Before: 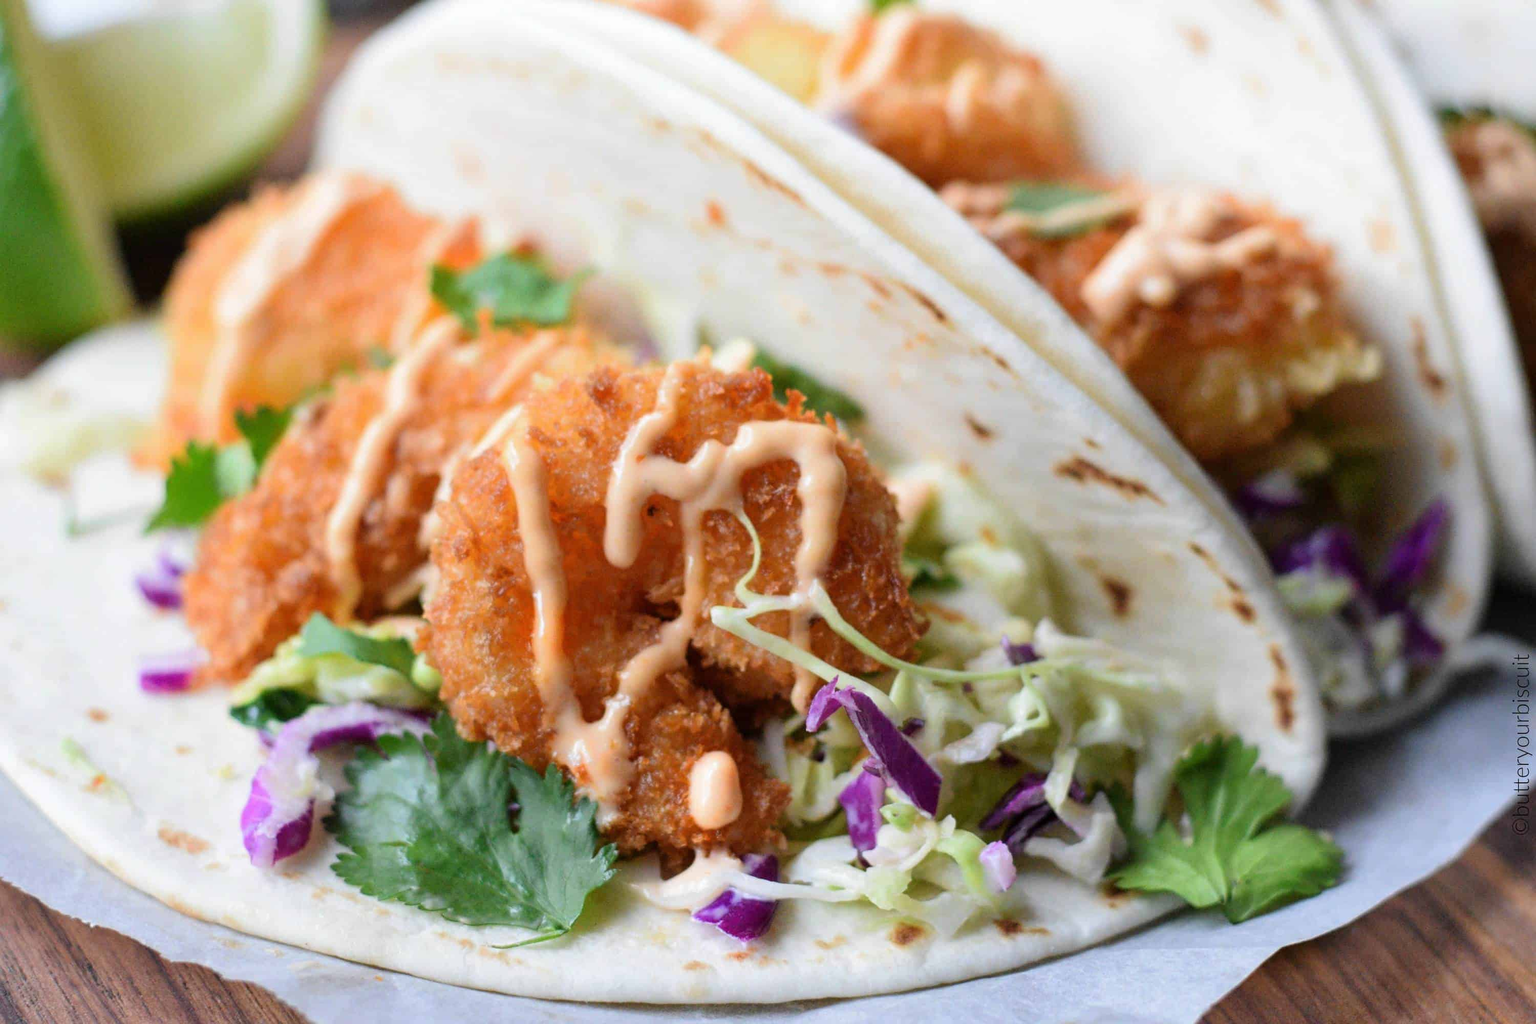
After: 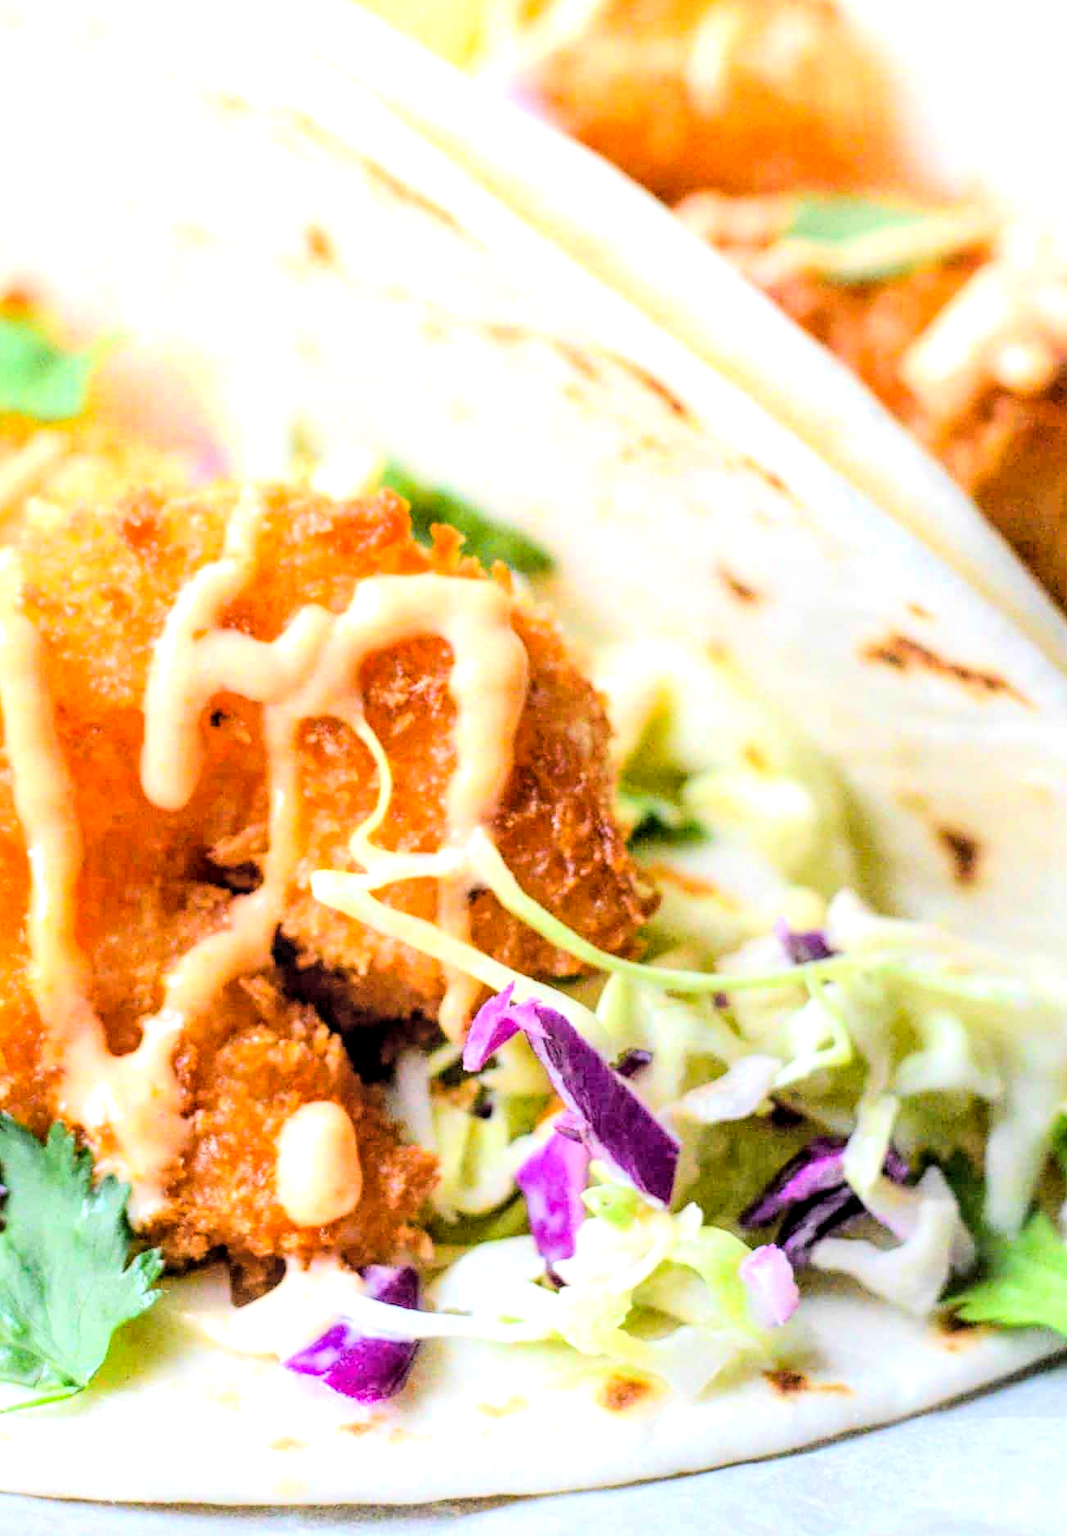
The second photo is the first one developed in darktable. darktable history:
crop: left 33.58%, top 5.943%, right 22.837%
local contrast: highlights 34%, detail 135%
contrast brightness saturation: brightness 0.145
tone equalizer: -7 EV 0.143 EV, -6 EV 0.576 EV, -5 EV 1.13 EV, -4 EV 1.3 EV, -3 EV 1.12 EV, -2 EV 0.6 EV, -1 EV 0.156 EV, edges refinement/feathering 500, mask exposure compensation -1.57 EV, preserve details no
color balance rgb: global offset › luminance -0.492%, perceptual saturation grading › global saturation 14.695%, perceptual brilliance grading › highlights 9.739%, perceptual brilliance grading › mid-tones 4.762%, global vibrance 9.579%
